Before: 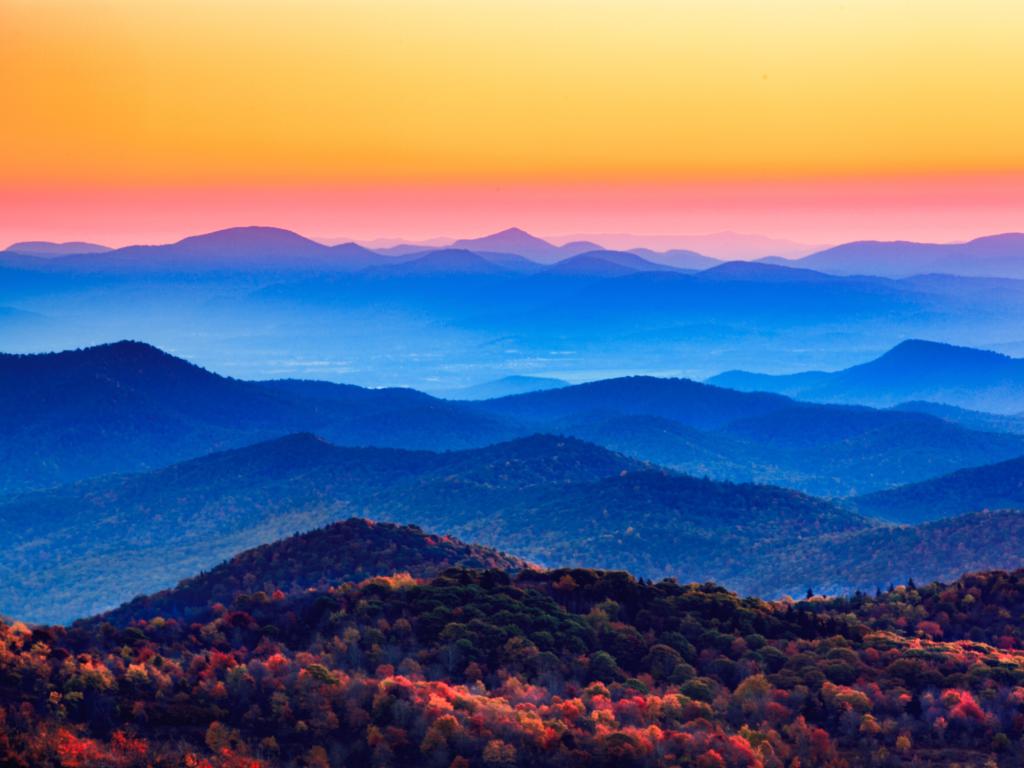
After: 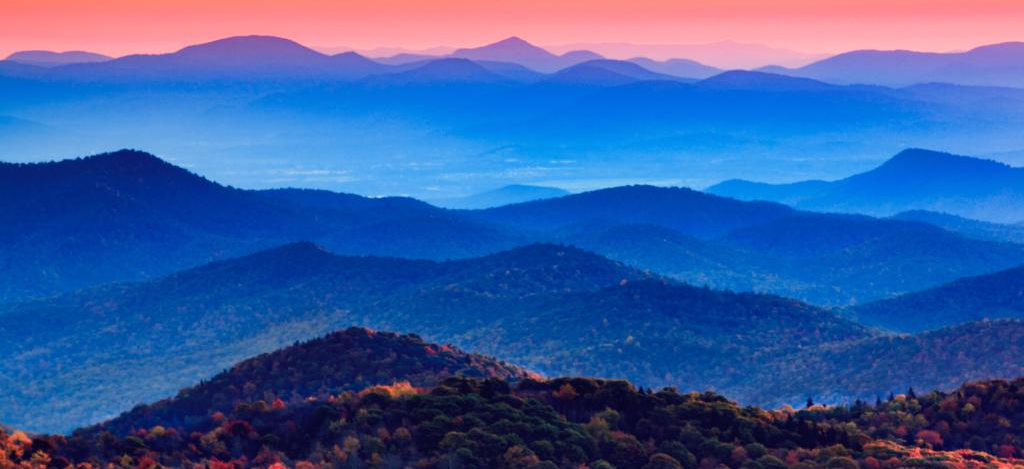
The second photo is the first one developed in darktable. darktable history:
crop and rotate: top 24.89%, bottom 13.971%
